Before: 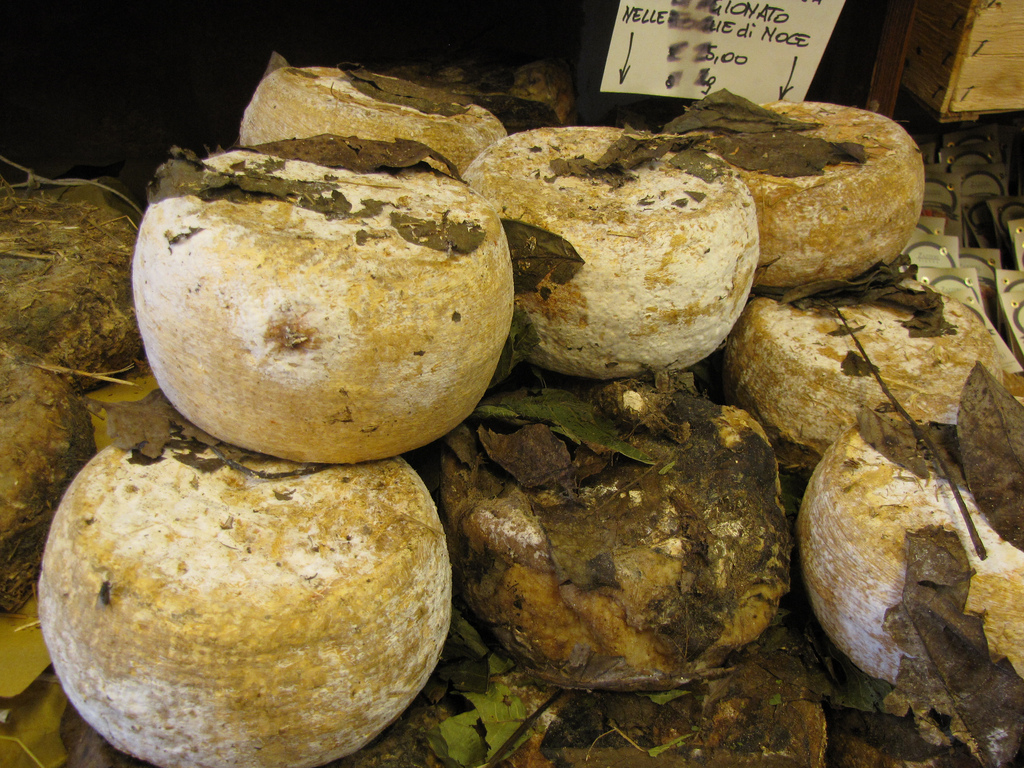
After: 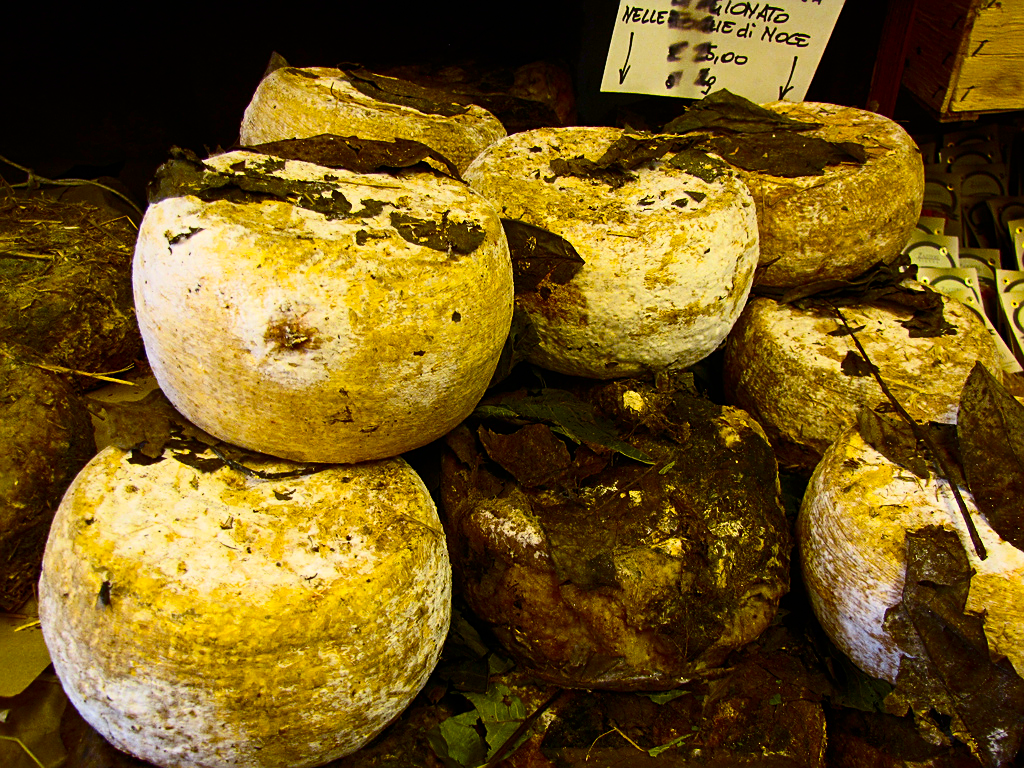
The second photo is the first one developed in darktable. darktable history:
sharpen: on, module defaults
contrast brightness saturation: contrast 0.32, brightness -0.08, saturation 0.17
color balance rgb: linear chroma grading › global chroma 15%, perceptual saturation grading › global saturation 30%
